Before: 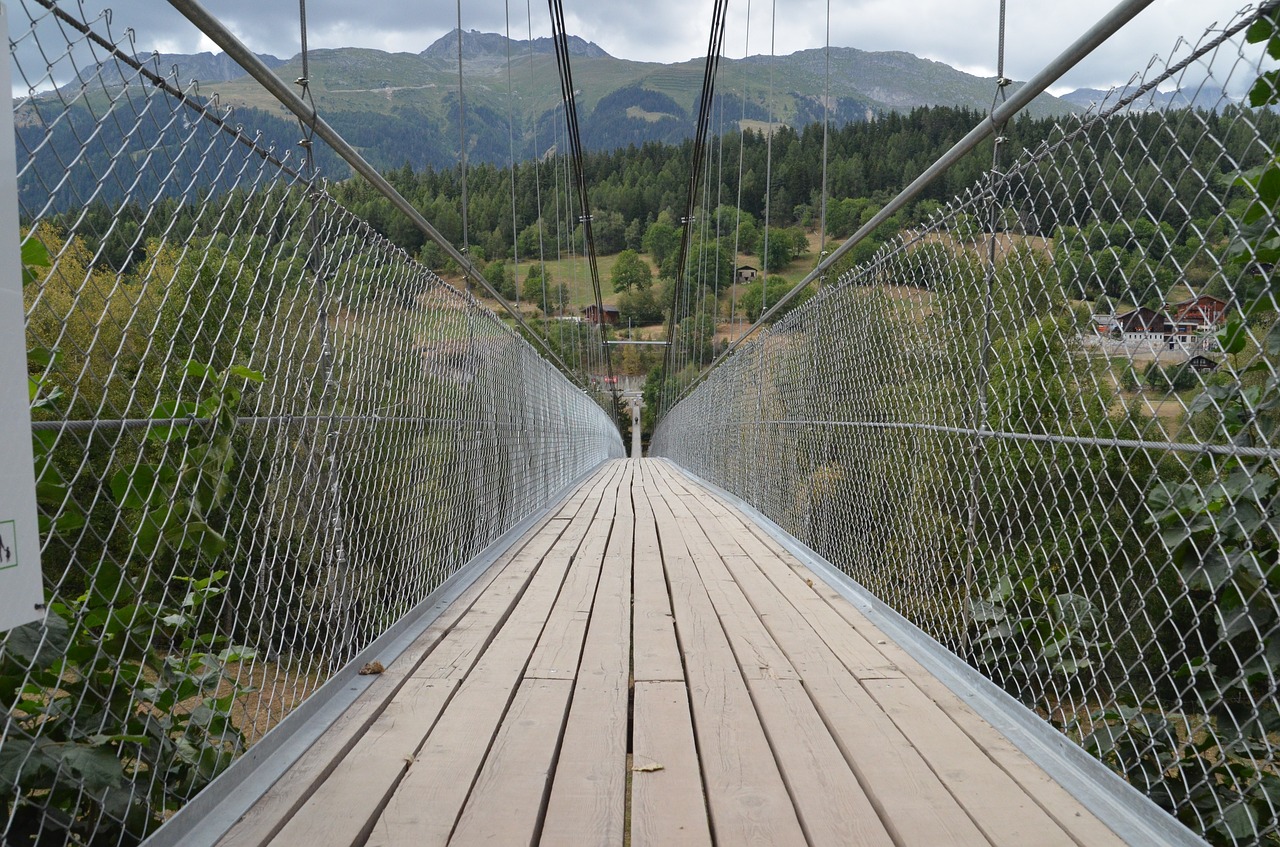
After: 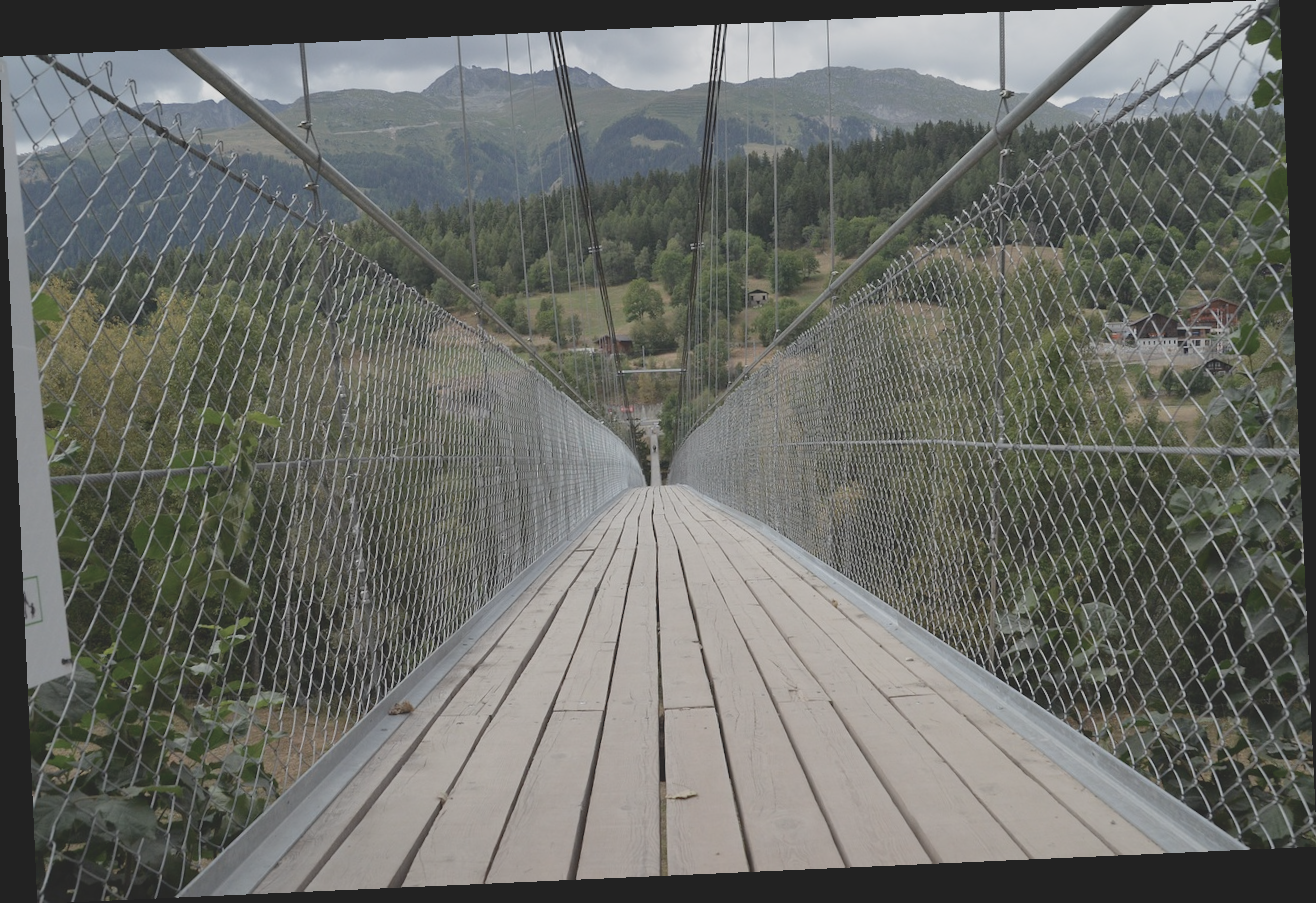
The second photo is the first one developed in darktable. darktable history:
rotate and perspective: rotation -2.56°, automatic cropping off
contrast brightness saturation: contrast -0.26, saturation -0.43
contrast equalizer: y [[0.5 ×4, 0.483, 0.43], [0.5 ×6], [0.5 ×6], [0 ×6], [0 ×6]]
